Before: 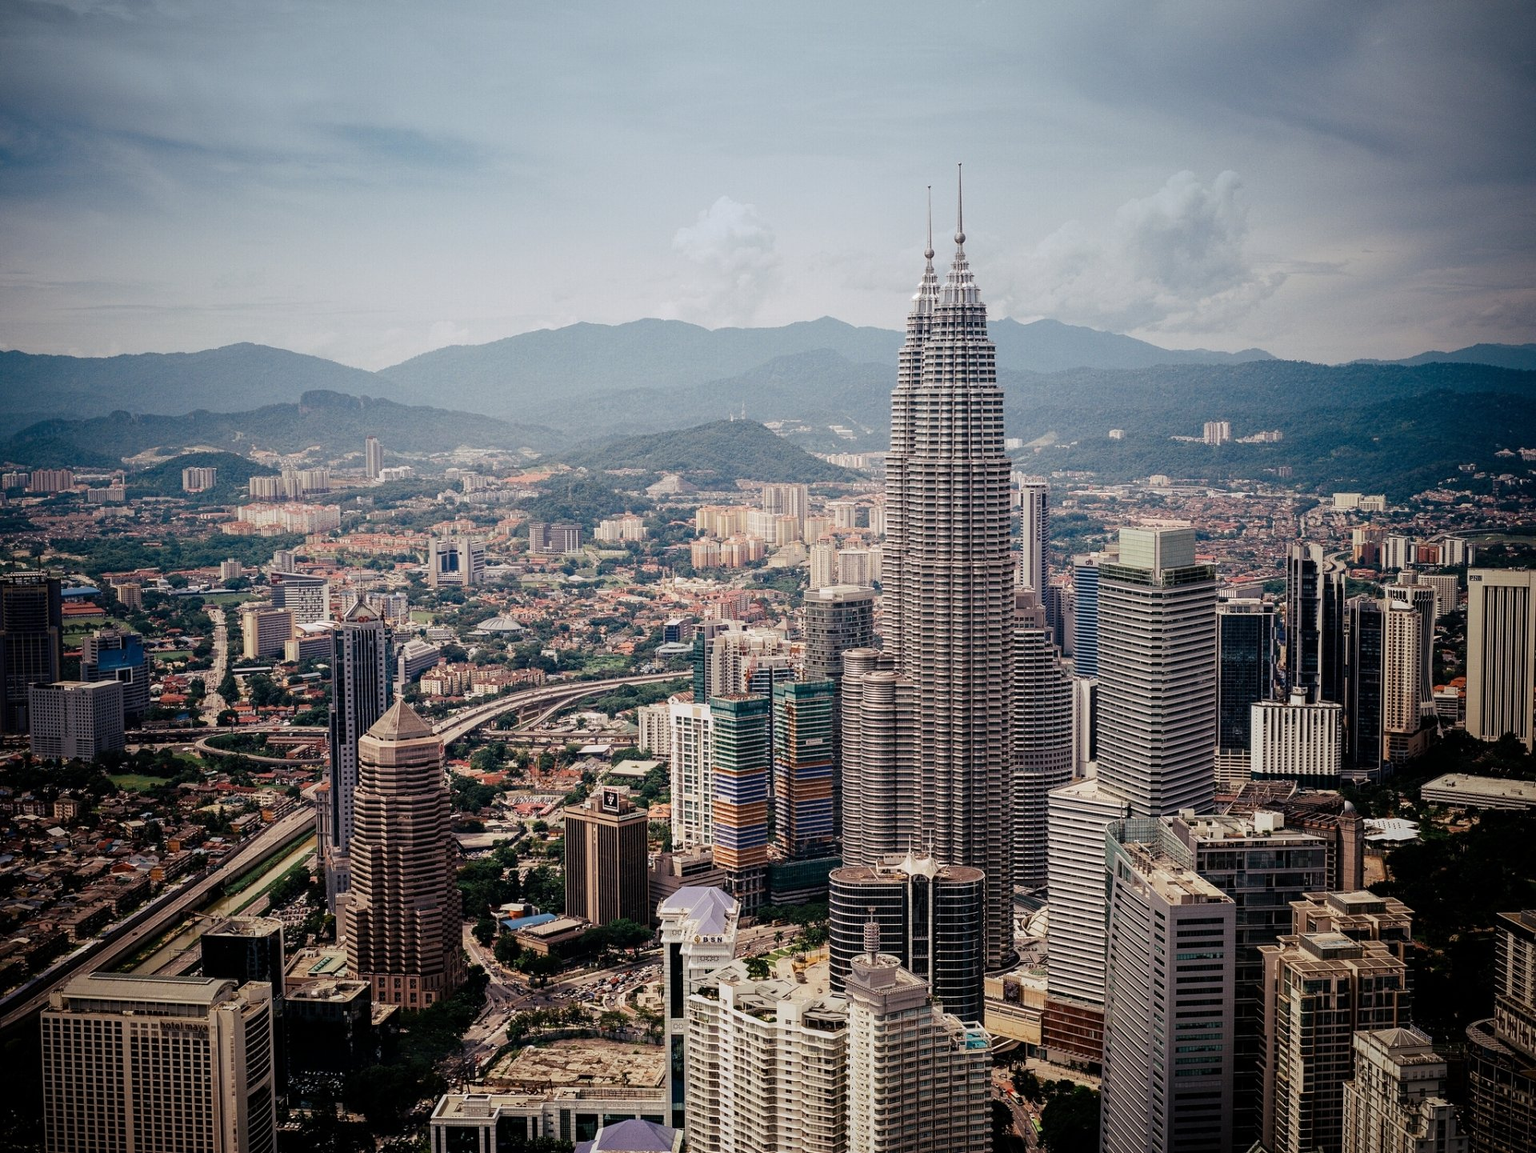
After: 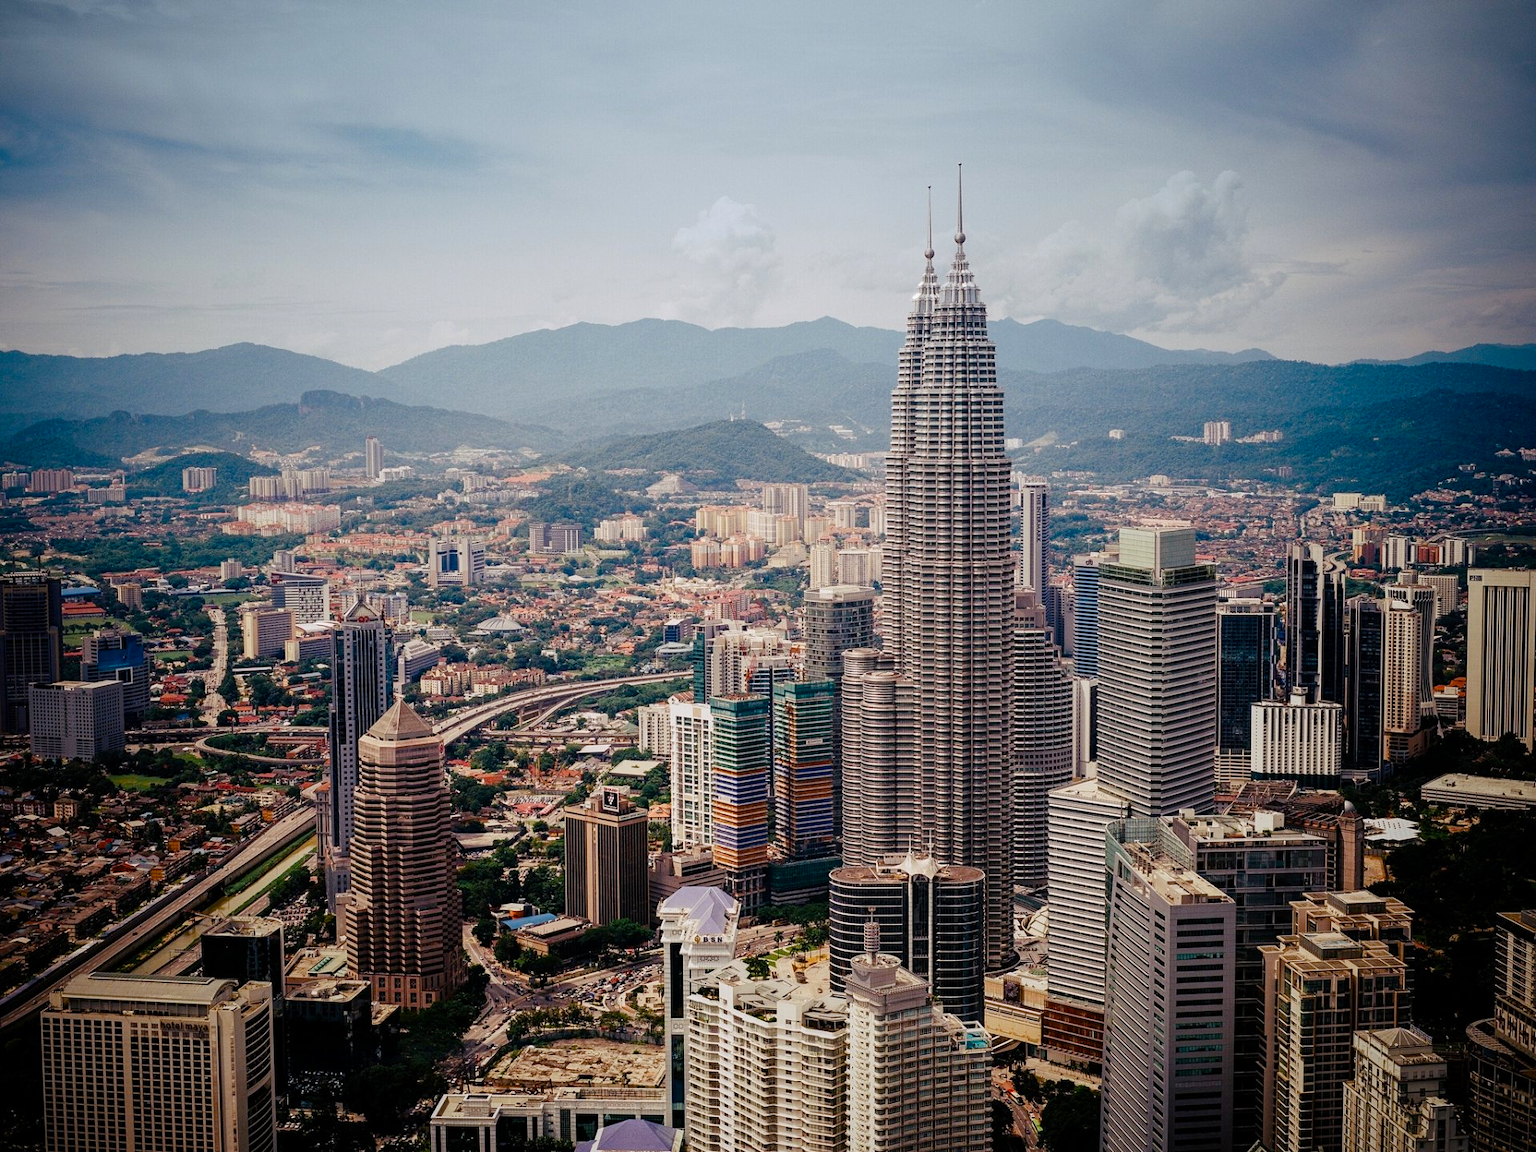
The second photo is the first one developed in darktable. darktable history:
color balance rgb: perceptual saturation grading › global saturation 34.799%, perceptual saturation grading › highlights -29.888%, perceptual saturation grading › shadows 35.648%
